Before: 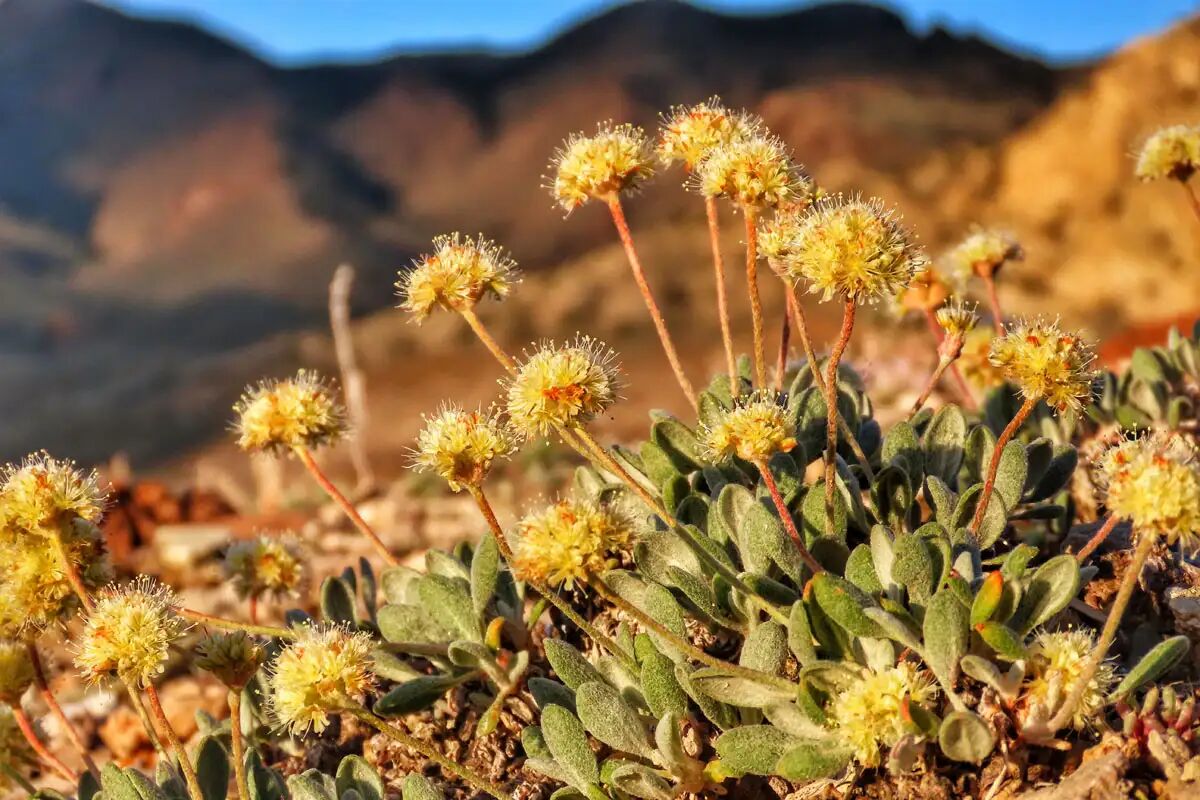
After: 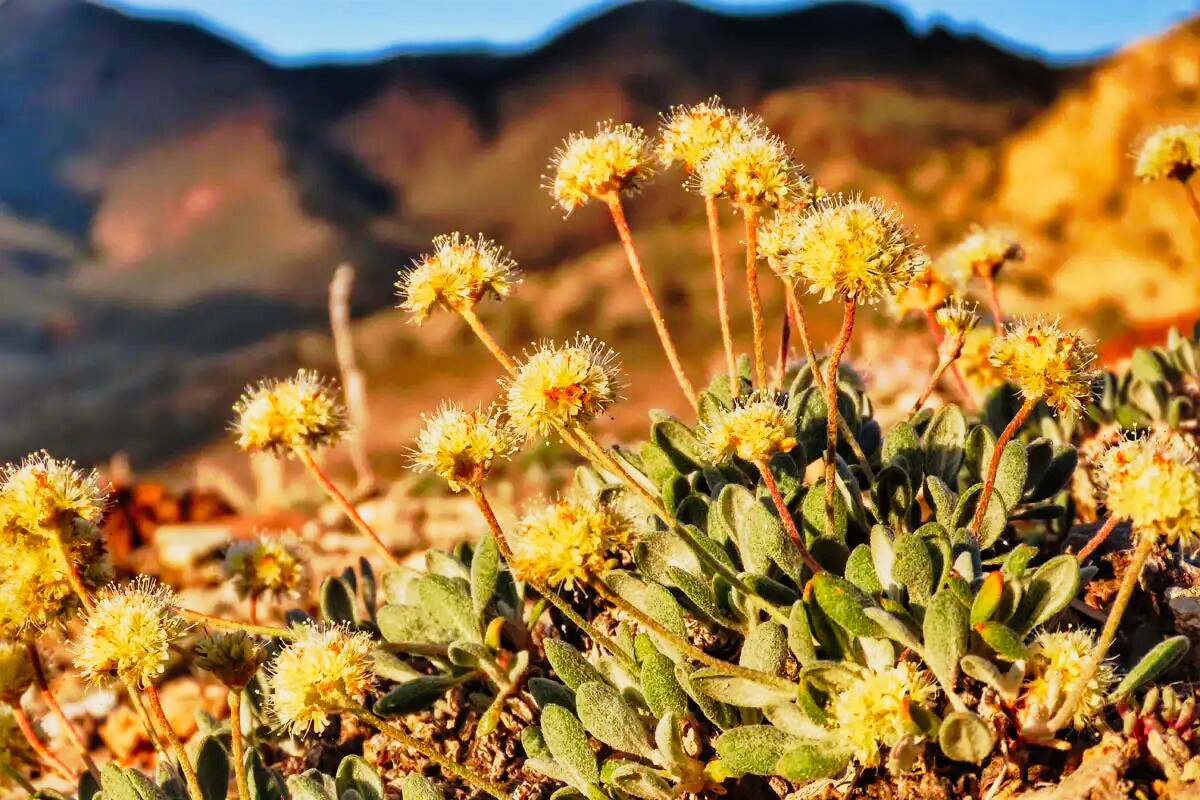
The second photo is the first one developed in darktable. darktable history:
tone curve: curves: ch0 [(0, 0.008) (0.081, 0.044) (0.177, 0.123) (0.283, 0.253) (0.416, 0.449) (0.495, 0.524) (0.661, 0.756) (0.796, 0.859) (1, 0.951)]; ch1 [(0, 0) (0.161, 0.092) (0.35, 0.33) (0.392, 0.392) (0.427, 0.426) (0.479, 0.472) (0.505, 0.5) (0.521, 0.524) (0.567, 0.564) (0.583, 0.588) (0.625, 0.627) (0.678, 0.733) (1, 1)]; ch2 [(0, 0) (0.346, 0.362) (0.404, 0.427) (0.502, 0.499) (0.531, 0.523) (0.544, 0.561) (0.58, 0.59) (0.629, 0.642) (0.717, 0.678) (1, 1)], preserve colors none
